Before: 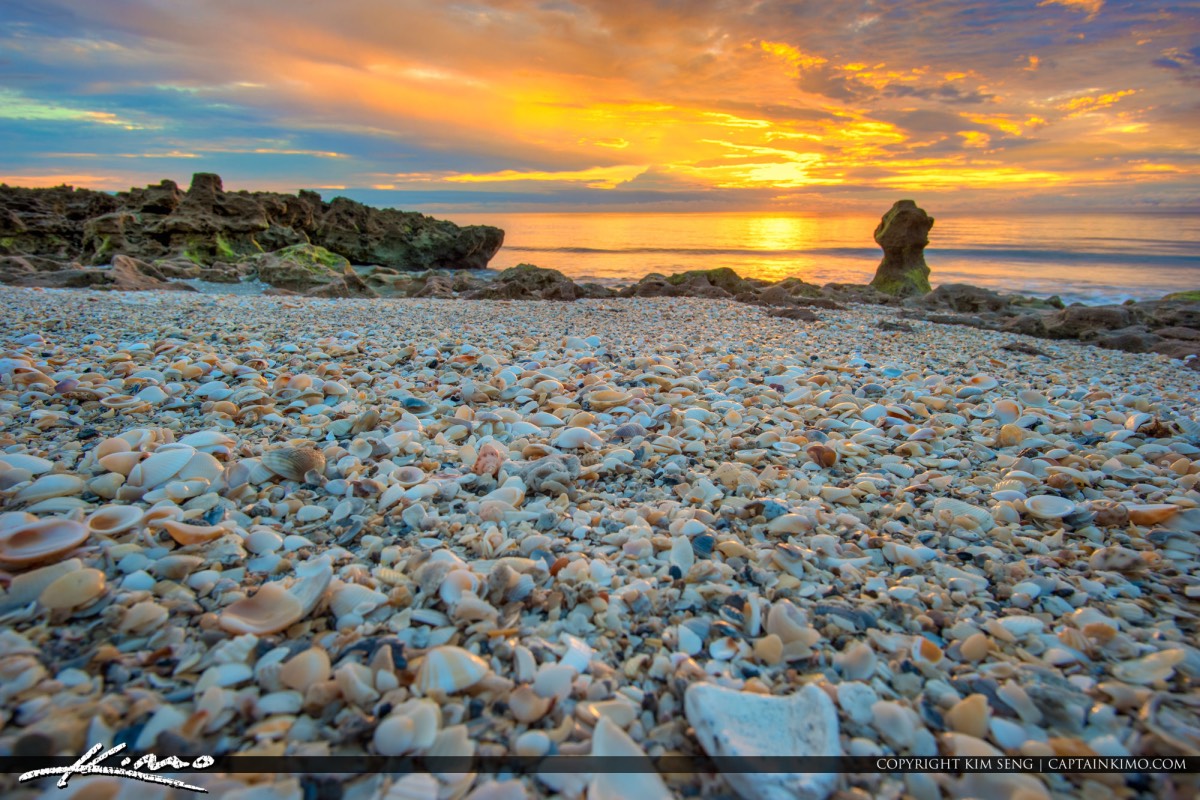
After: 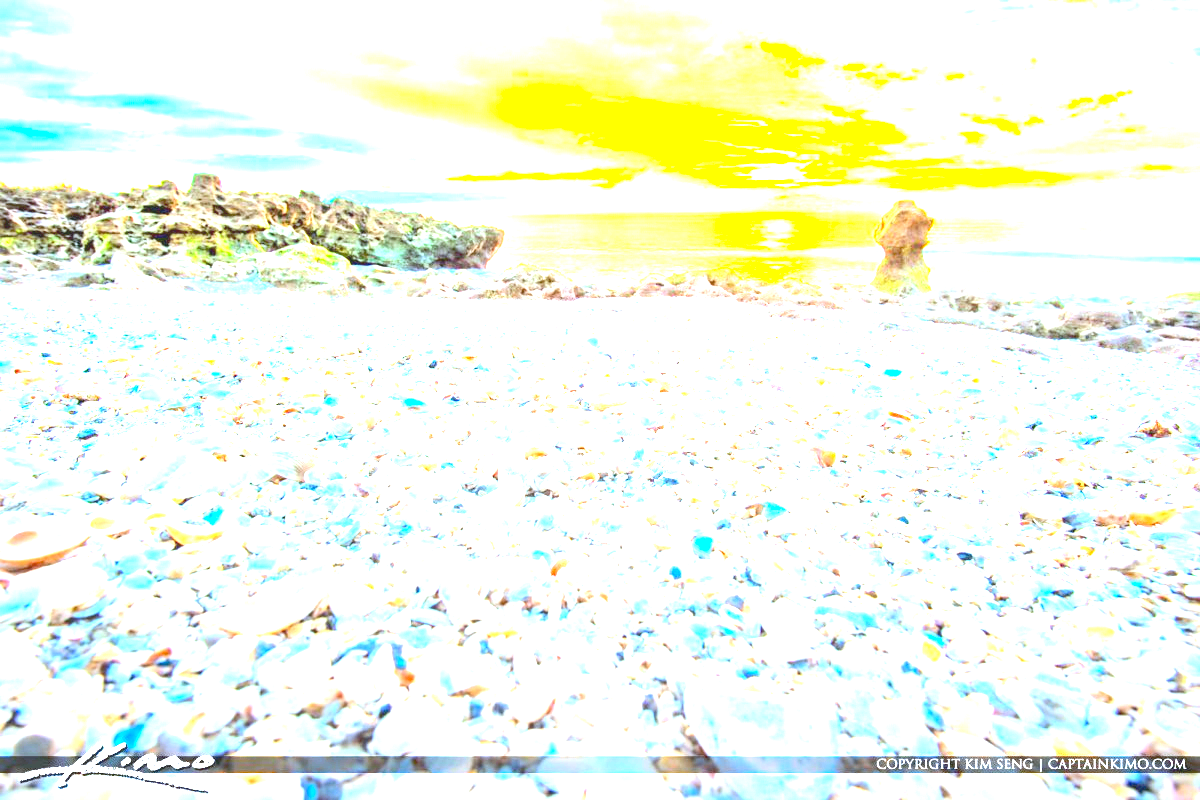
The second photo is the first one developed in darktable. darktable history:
tone equalizer: -8 EV -0.75 EV, -7 EV -0.7 EV, -6 EV -0.6 EV, -5 EV -0.4 EV, -3 EV 0.4 EV, -2 EV 0.6 EV, -1 EV 0.7 EV, +0 EV 0.75 EV, edges refinement/feathering 500, mask exposure compensation -1.57 EV, preserve details no
white balance: red 0.924, blue 1.095
exposure: black level correction 0, exposure 1.7 EV, compensate exposure bias true, compensate highlight preservation false
contrast brightness saturation: contrast -0.1, brightness 0.05, saturation 0.08
levels: levels [0, 0.43, 0.984]
